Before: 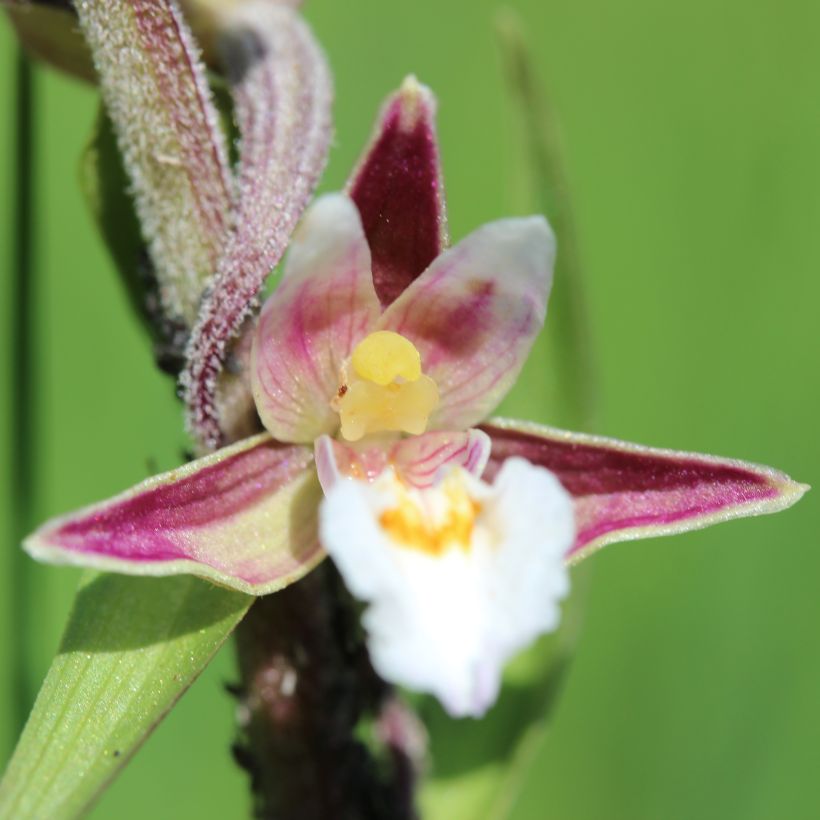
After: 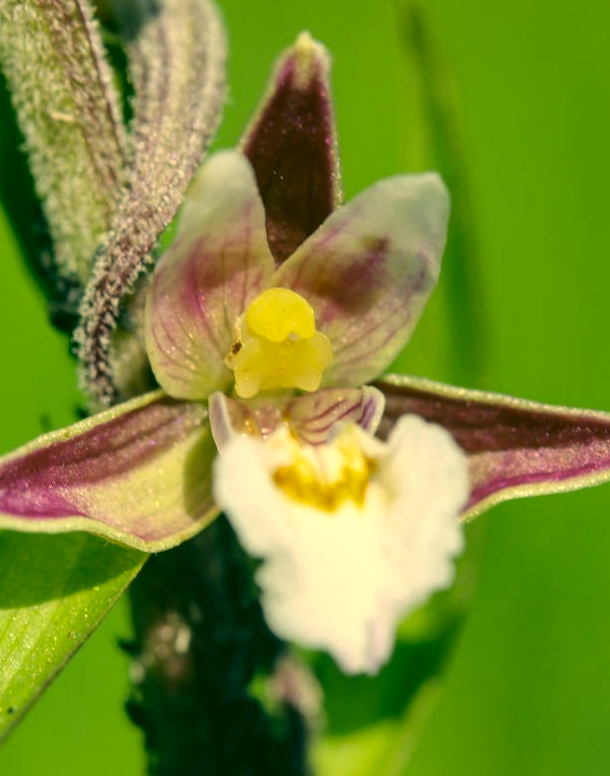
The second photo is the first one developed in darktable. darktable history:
color correction: highlights a* 5.7, highlights b* 33.69, shadows a* -25.62, shadows b* 3.99
crop and rotate: left 13.01%, top 5.258%, right 12.588%
local contrast: on, module defaults
shadows and highlights: shadows 24.42, highlights -78.65, soften with gaussian
